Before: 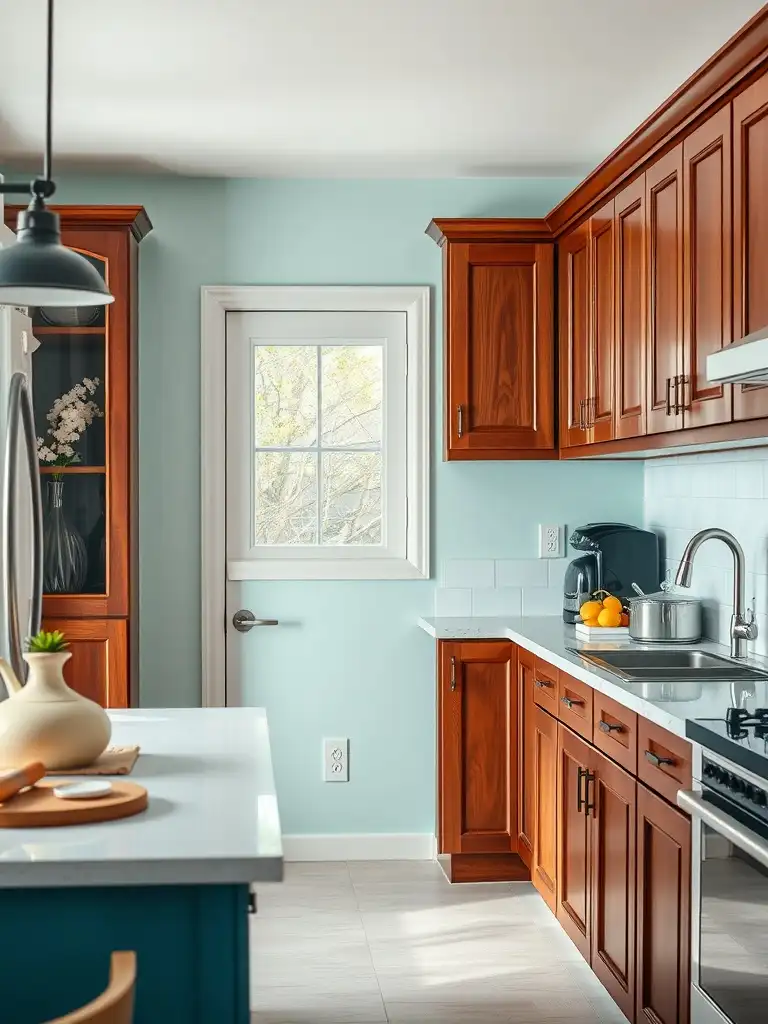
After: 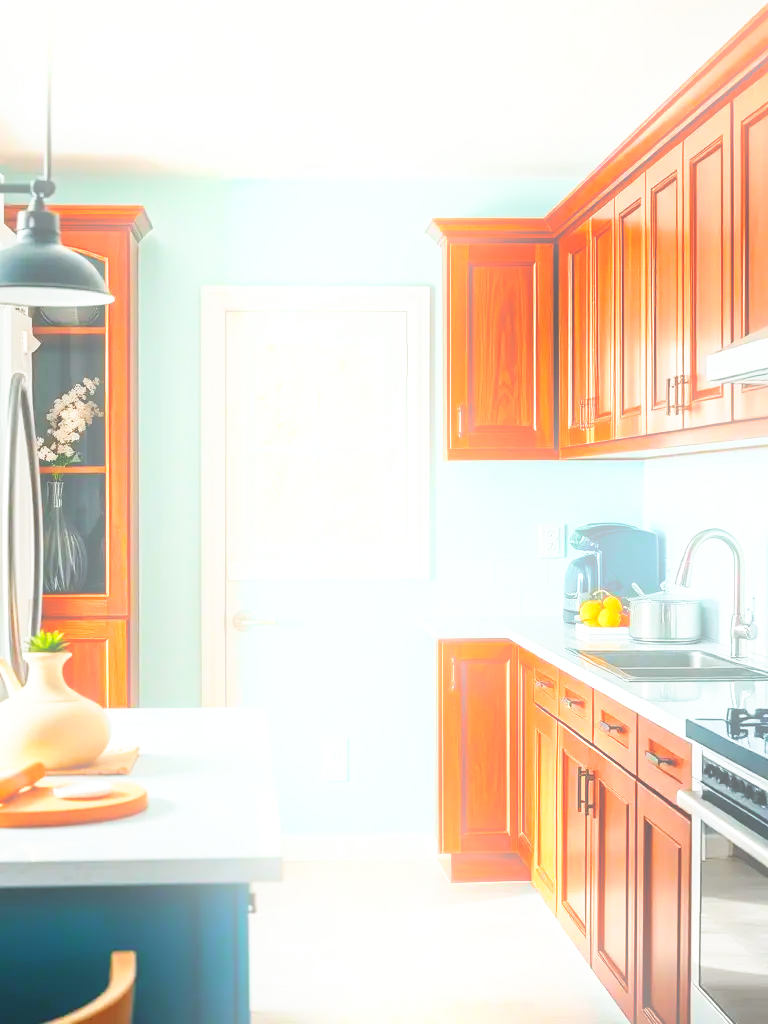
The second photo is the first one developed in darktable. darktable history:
base curve: curves: ch0 [(0, 0) (0.026, 0.03) (0.109, 0.232) (0.351, 0.748) (0.669, 0.968) (1, 1)], preserve colors none
bloom: on, module defaults
